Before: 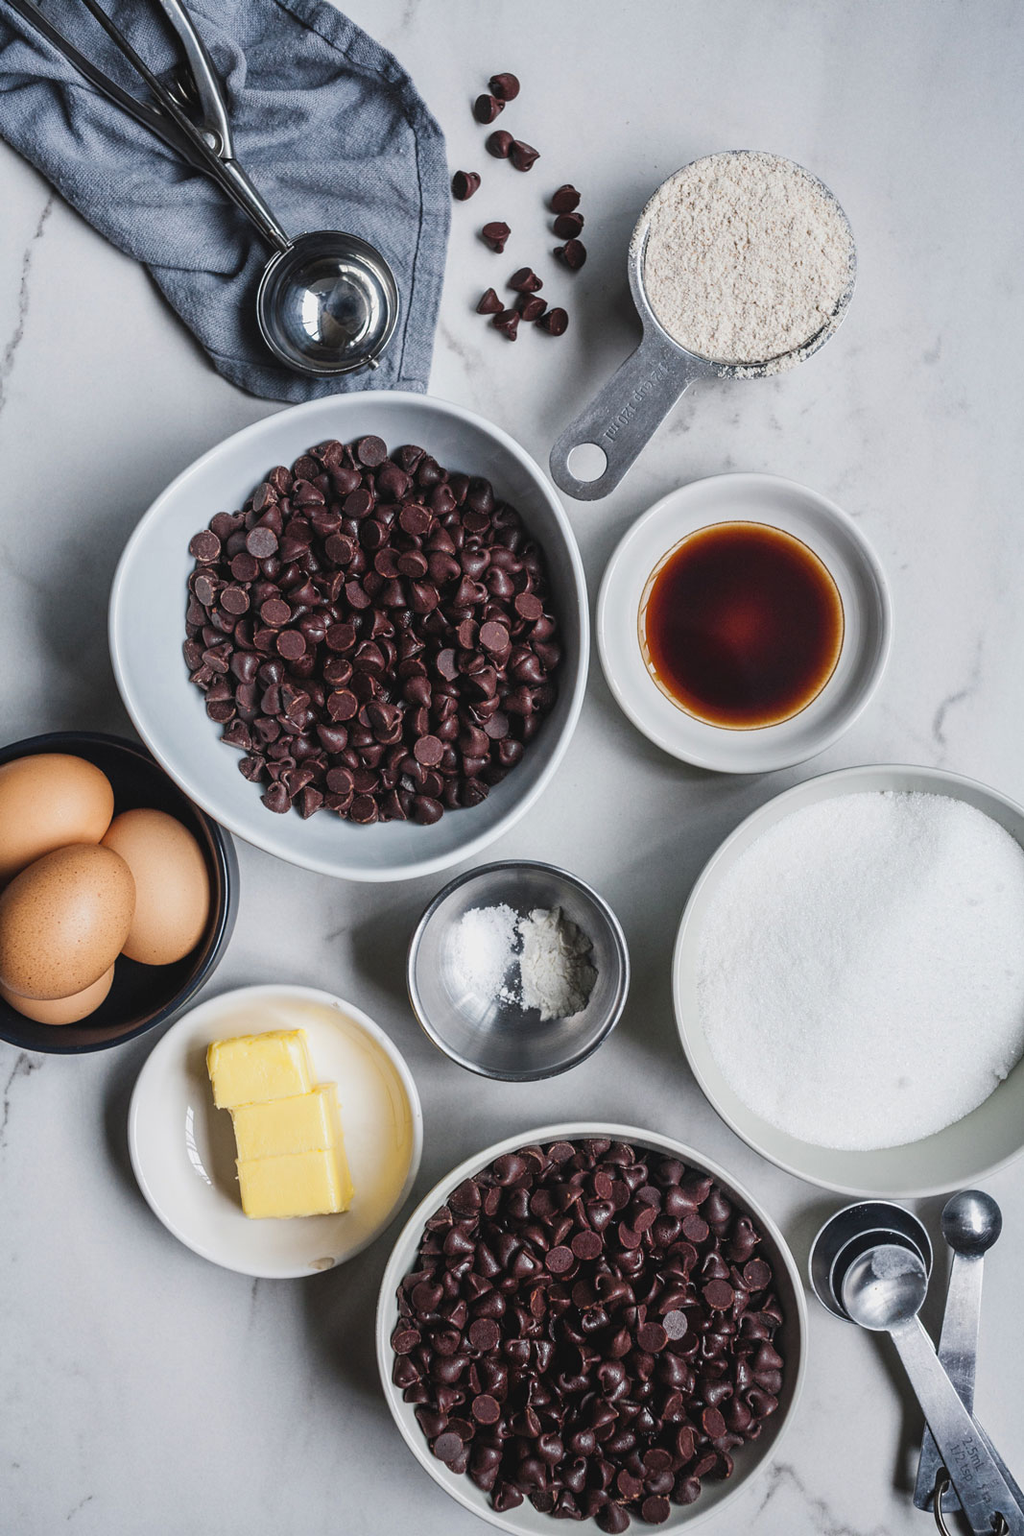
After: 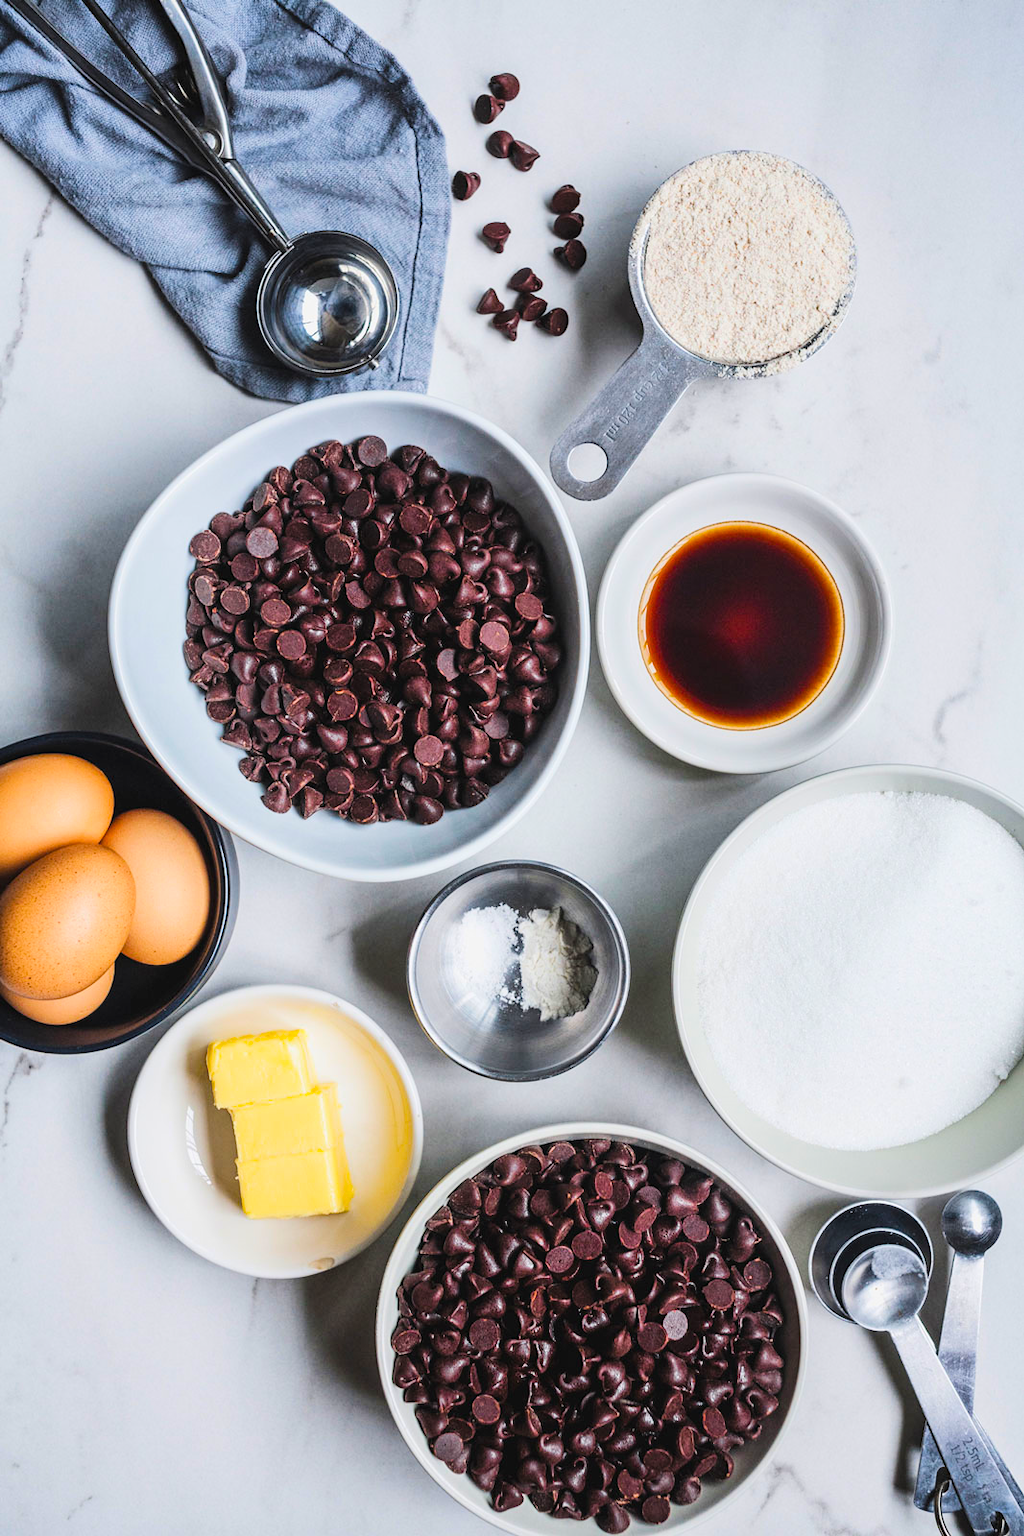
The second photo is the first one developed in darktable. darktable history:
tone curve: curves: ch0 [(0, 0) (0.004, 0.001) (0.133, 0.112) (0.325, 0.362) (0.832, 0.893) (1, 1)], color space Lab, linked channels, preserve colors none
color balance rgb: perceptual saturation grading › global saturation 25%, perceptual brilliance grading › mid-tones 10%, perceptual brilliance grading › shadows 15%, global vibrance 20%
